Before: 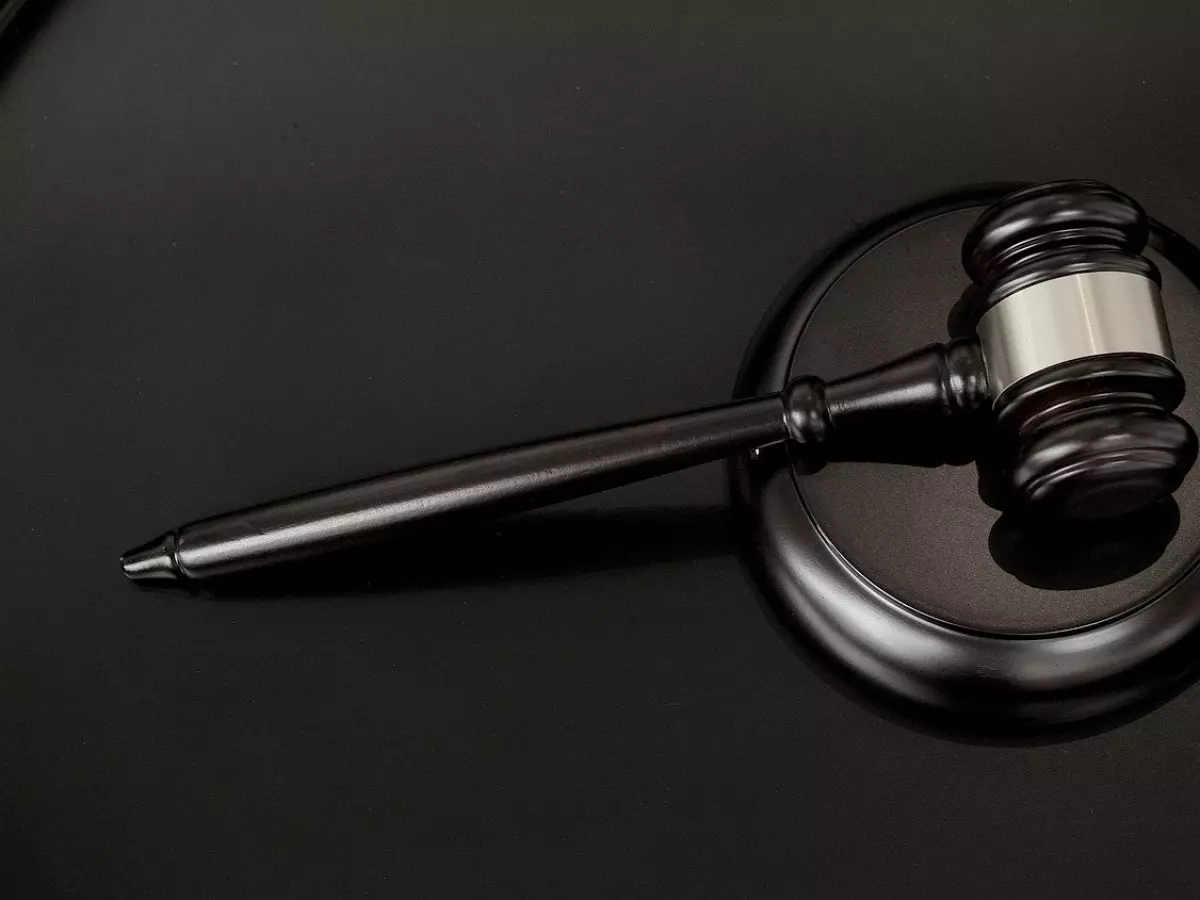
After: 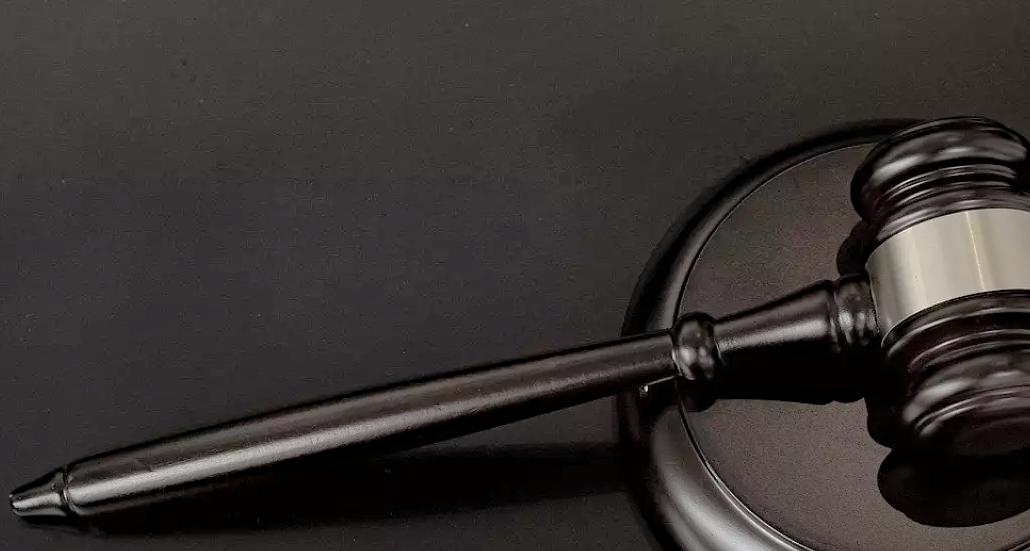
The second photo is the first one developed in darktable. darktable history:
crop and rotate: left 9.253%, top 7.102%, right 4.906%, bottom 31.638%
haze removal: adaptive false
levels: white 99.88%
shadows and highlights: highlights color adjustment 89.5%
